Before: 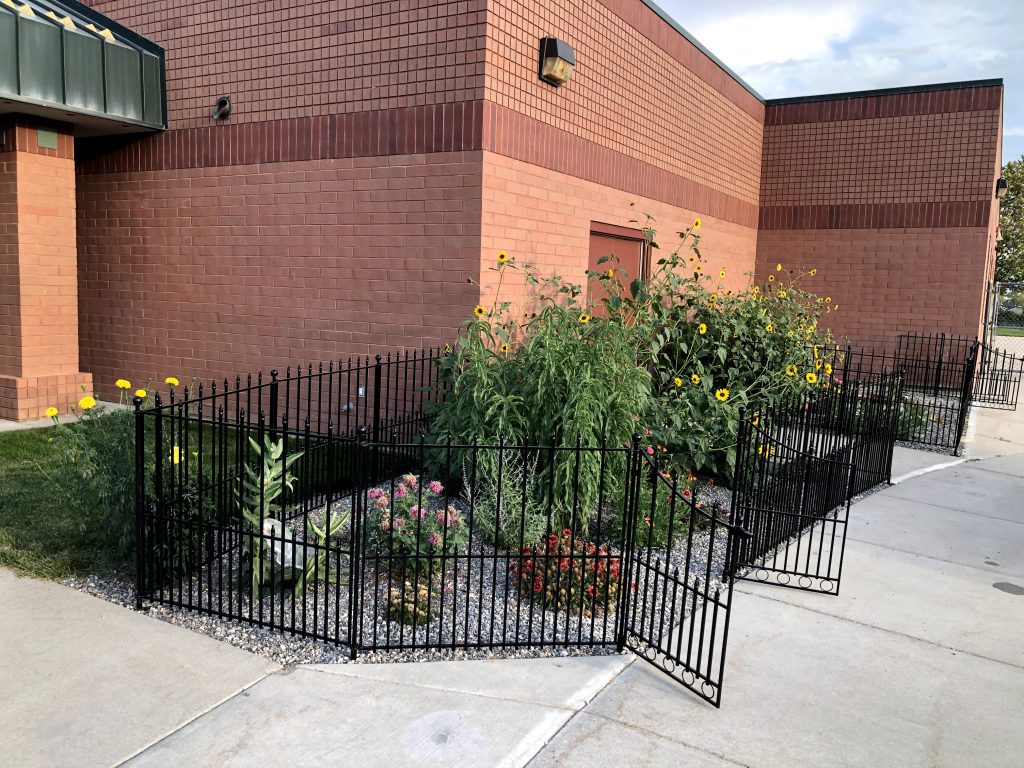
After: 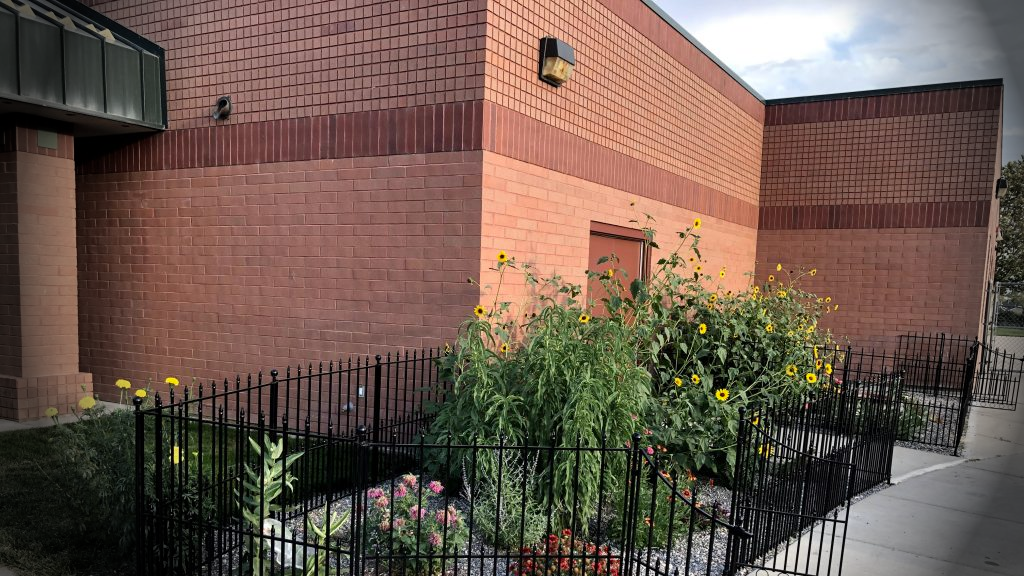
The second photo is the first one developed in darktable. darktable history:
vibrance: on, module defaults
crop: bottom 24.967%
vignetting: fall-off start 76.42%, fall-off radius 27.36%, brightness -0.872, center (0.037, -0.09), width/height ratio 0.971
